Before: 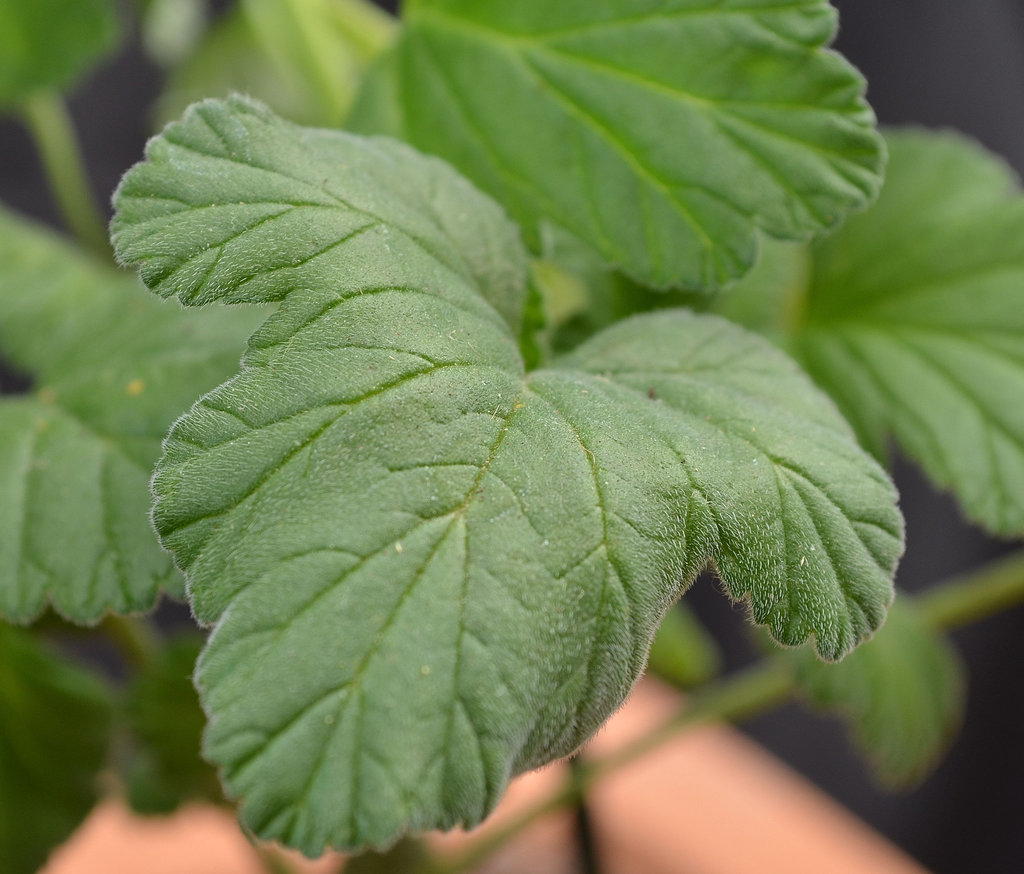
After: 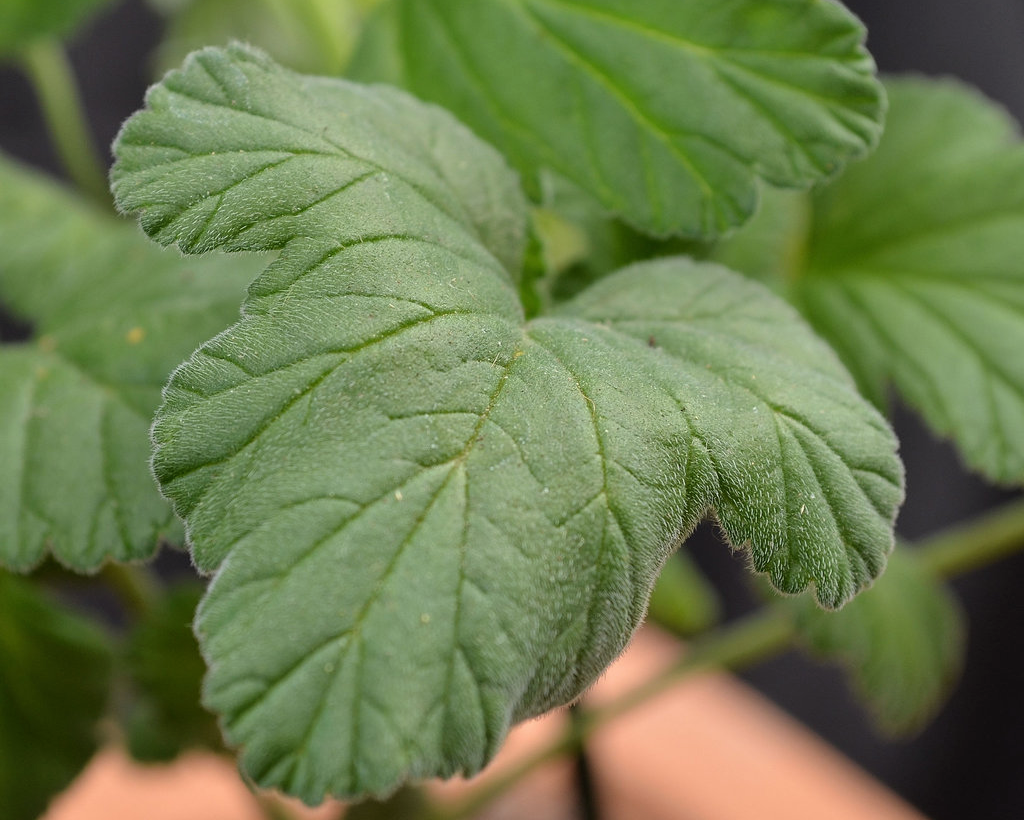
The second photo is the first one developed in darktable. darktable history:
crop and rotate: top 6.14%
tone curve: curves: ch0 [(0, 0) (0.059, 0.027) (0.162, 0.125) (0.304, 0.279) (0.547, 0.532) (0.828, 0.815) (1, 0.983)]; ch1 [(0, 0) (0.23, 0.166) (0.34, 0.298) (0.371, 0.334) (0.435, 0.413) (0.477, 0.469) (0.499, 0.498) (0.529, 0.544) (0.559, 0.587) (0.743, 0.798) (1, 1)]; ch2 [(0, 0) (0.431, 0.414) (0.498, 0.503) (0.524, 0.531) (0.568, 0.567) (0.6, 0.597) (0.643, 0.631) (0.74, 0.721) (1, 1)]
shadows and highlights: shadows 12.65, white point adjustment 1.2, highlights -1.35, soften with gaussian
